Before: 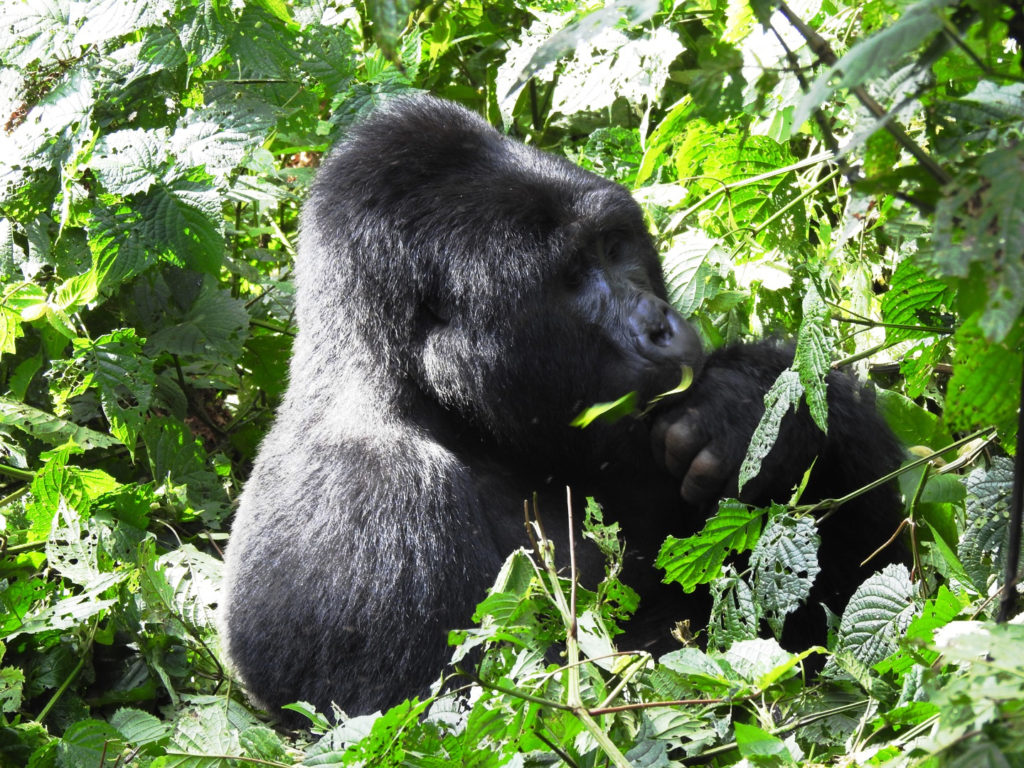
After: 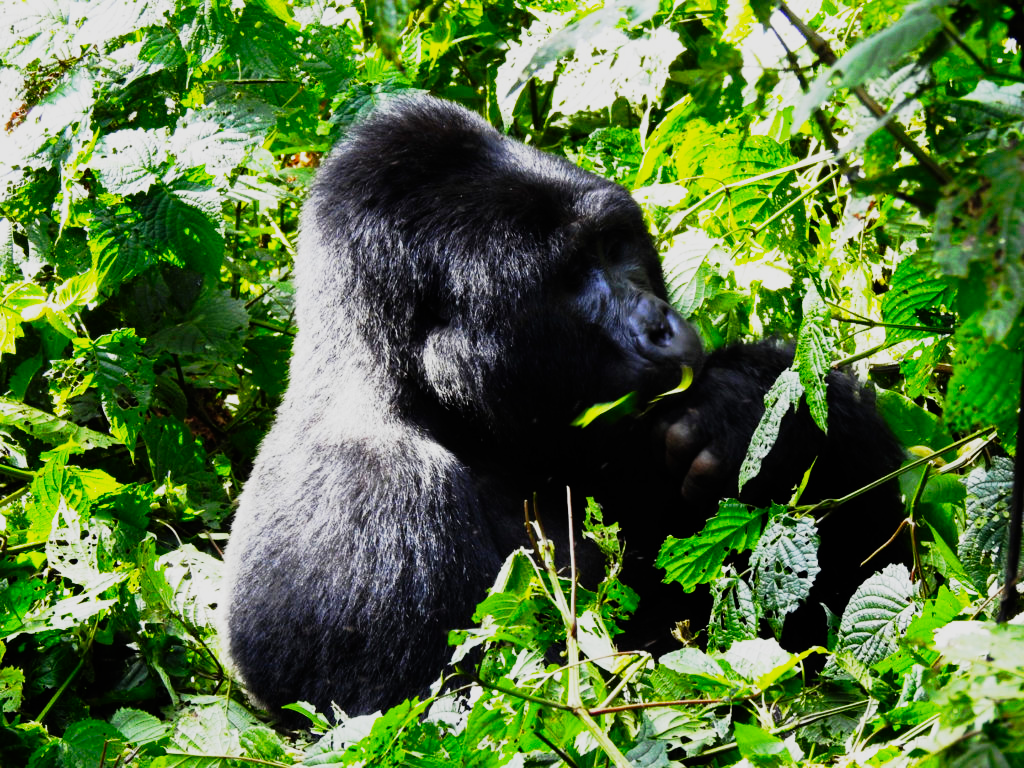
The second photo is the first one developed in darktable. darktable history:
sigmoid: contrast 1.81, skew -0.21, preserve hue 0%, red attenuation 0.1, red rotation 0.035, green attenuation 0.1, green rotation -0.017, blue attenuation 0.15, blue rotation -0.052, base primaries Rec2020
color balance rgb: linear chroma grading › global chroma 10%, perceptual saturation grading › global saturation 30%, global vibrance 10%
